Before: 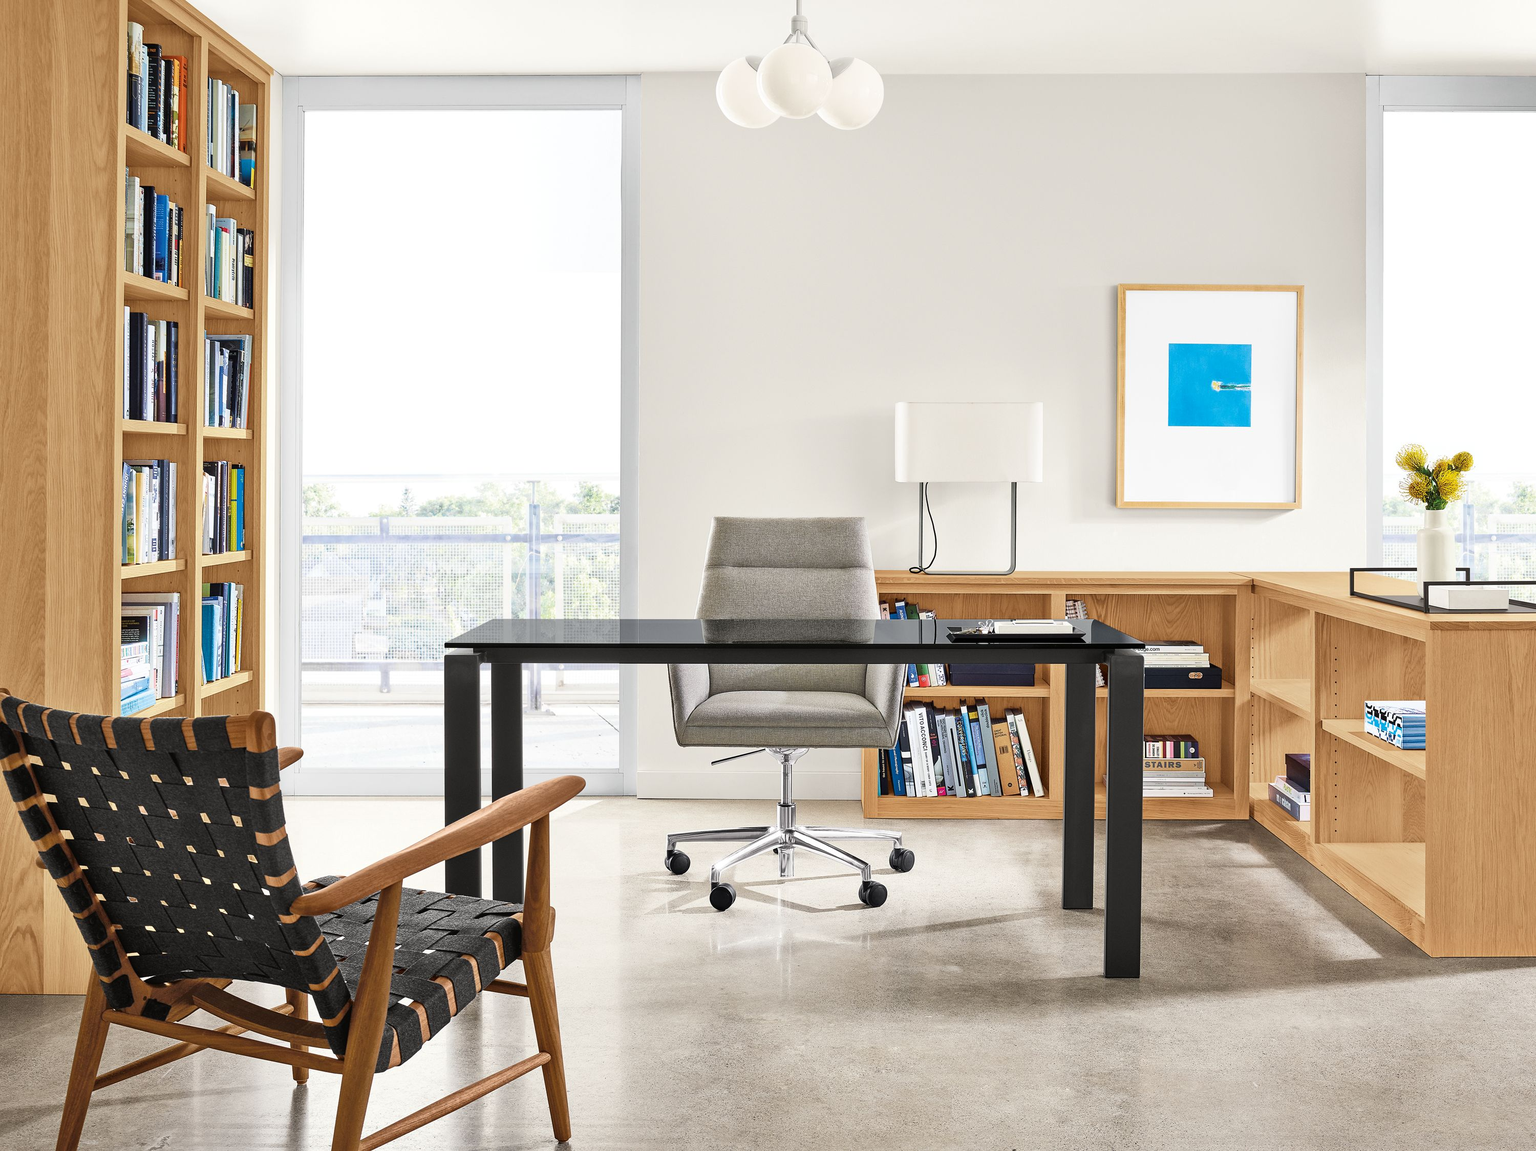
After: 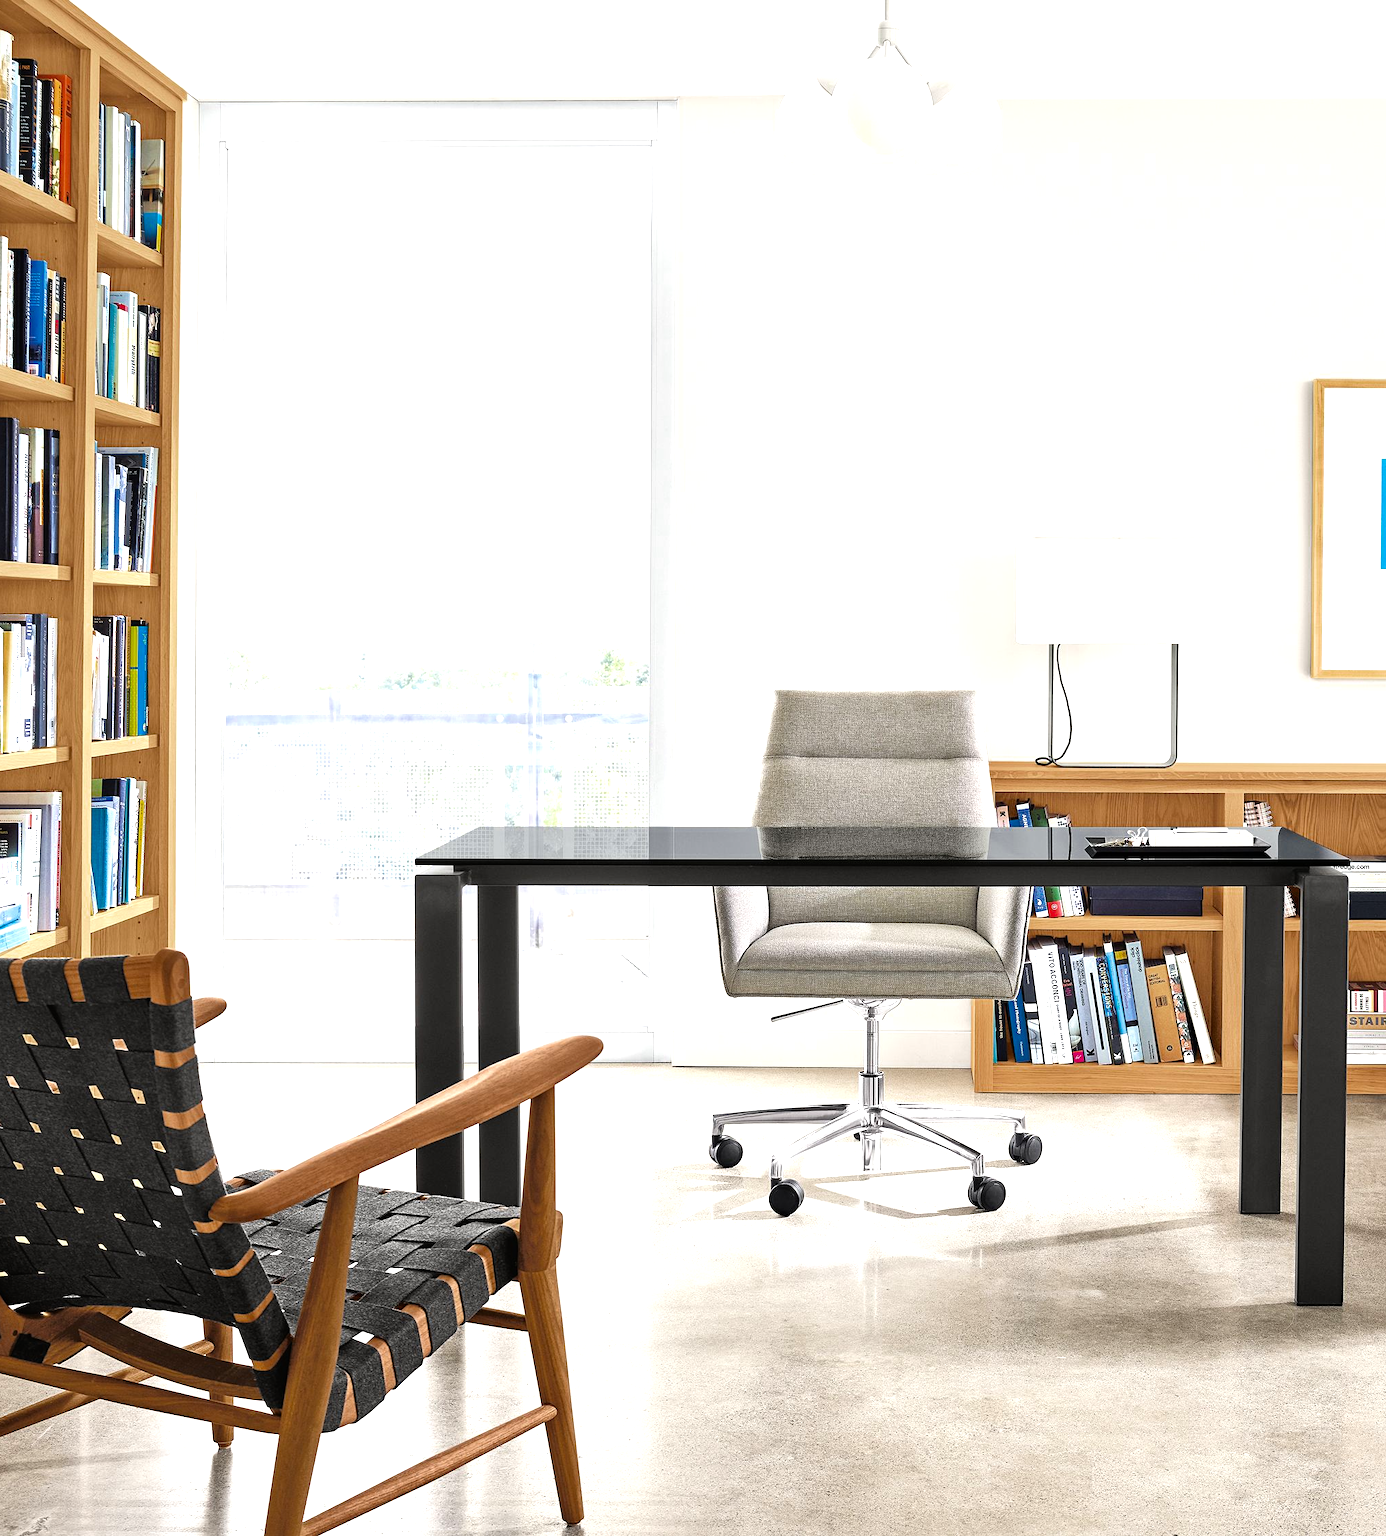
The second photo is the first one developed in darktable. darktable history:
crop and rotate: left 8.704%, right 23.639%
color zones: curves: ch0 [(0, 0.425) (0.143, 0.422) (0.286, 0.42) (0.429, 0.419) (0.571, 0.419) (0.714, 0.42) (0.857, 0.422) (1, 0.425)], mix 40.33%
tone equalizer: -8 EV -0.732 EV, -7 EV -0.73 EV, -6 EV -0.565 EV, -5 EV -0.401 EV, -3 EV 0.368 EV, -2 EV 0.6 EV, -1 EV 0.698 EV, +0 EV 0.753 EV
